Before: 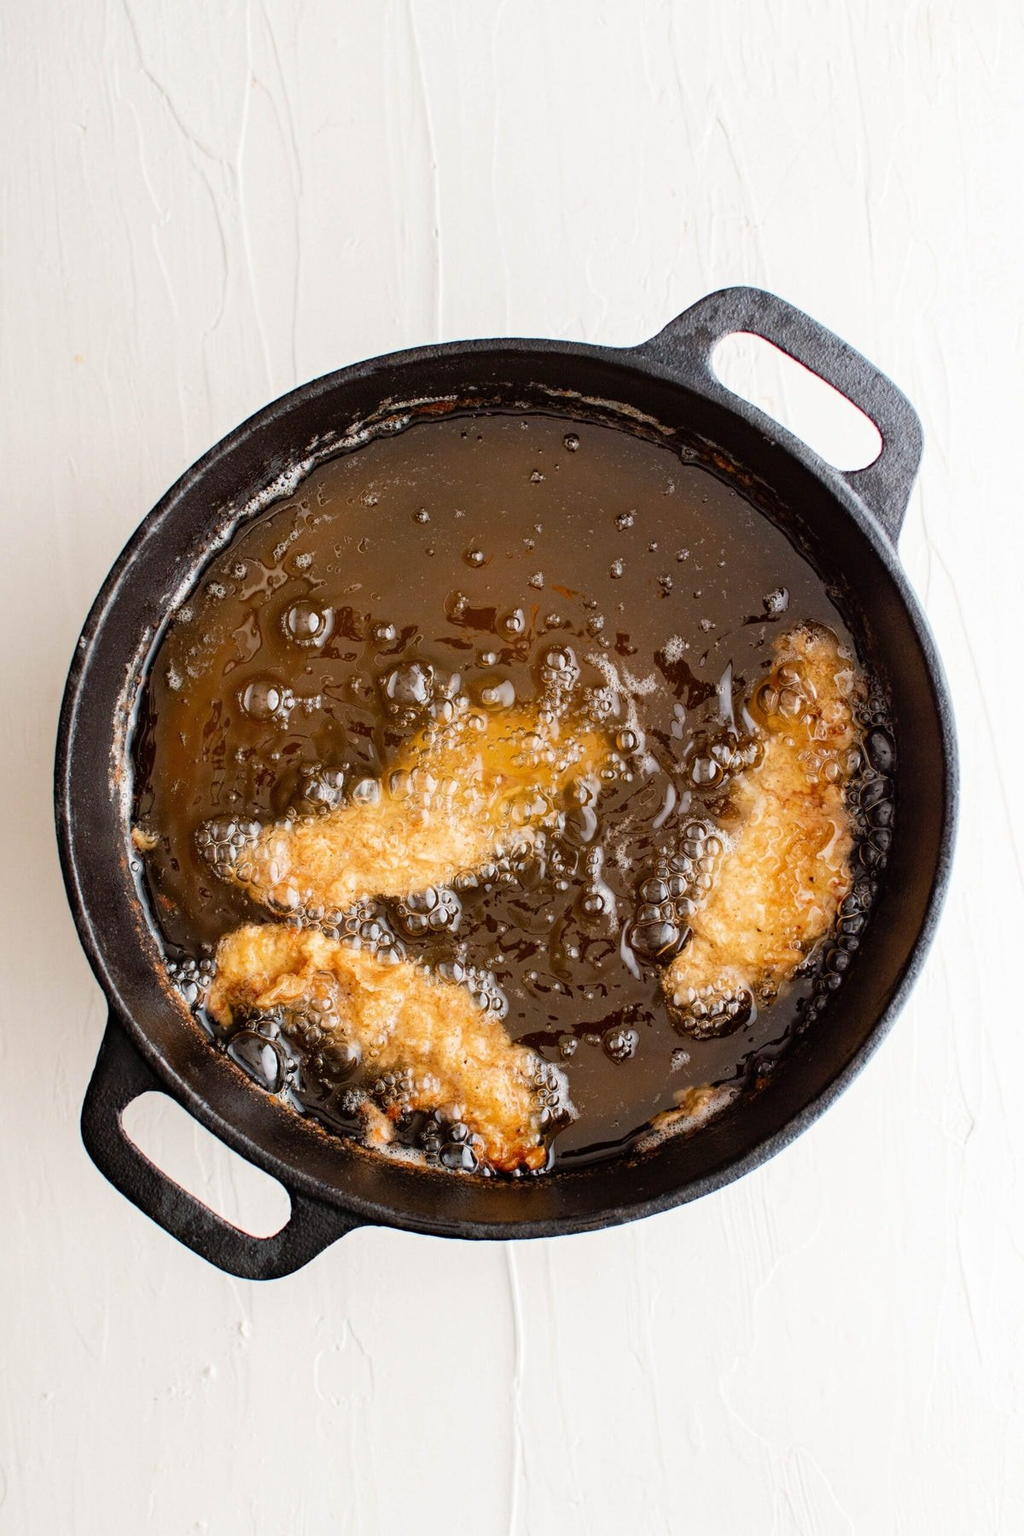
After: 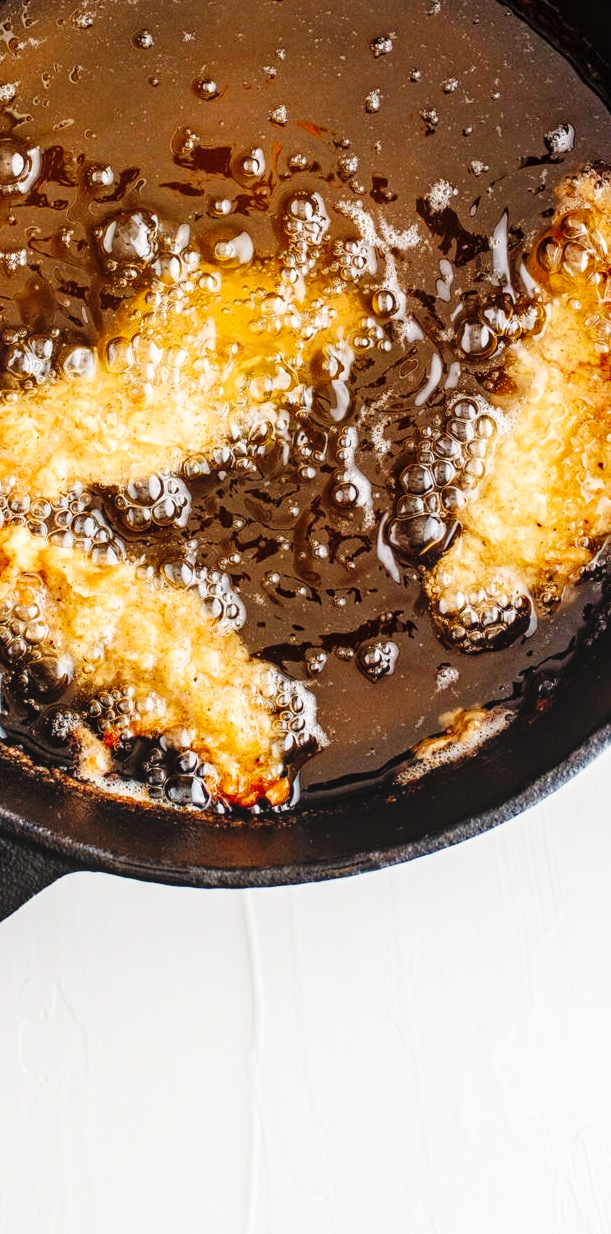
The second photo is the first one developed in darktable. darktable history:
crop and rotate: left 29.186%, top 31.408%, right 19.817%
local contrast: on, module defaults
base curve: curves: ch0 [(0, 0) (0.036, 0.025) (0.121, 0.166) (0.206, 0.329) (0.605, 0.79) (1, 1)], preserve colors none
exposure: black level correction -0.004, exposure 0.055 EV, compensate exposure bias true, compensate highlight preservation false
